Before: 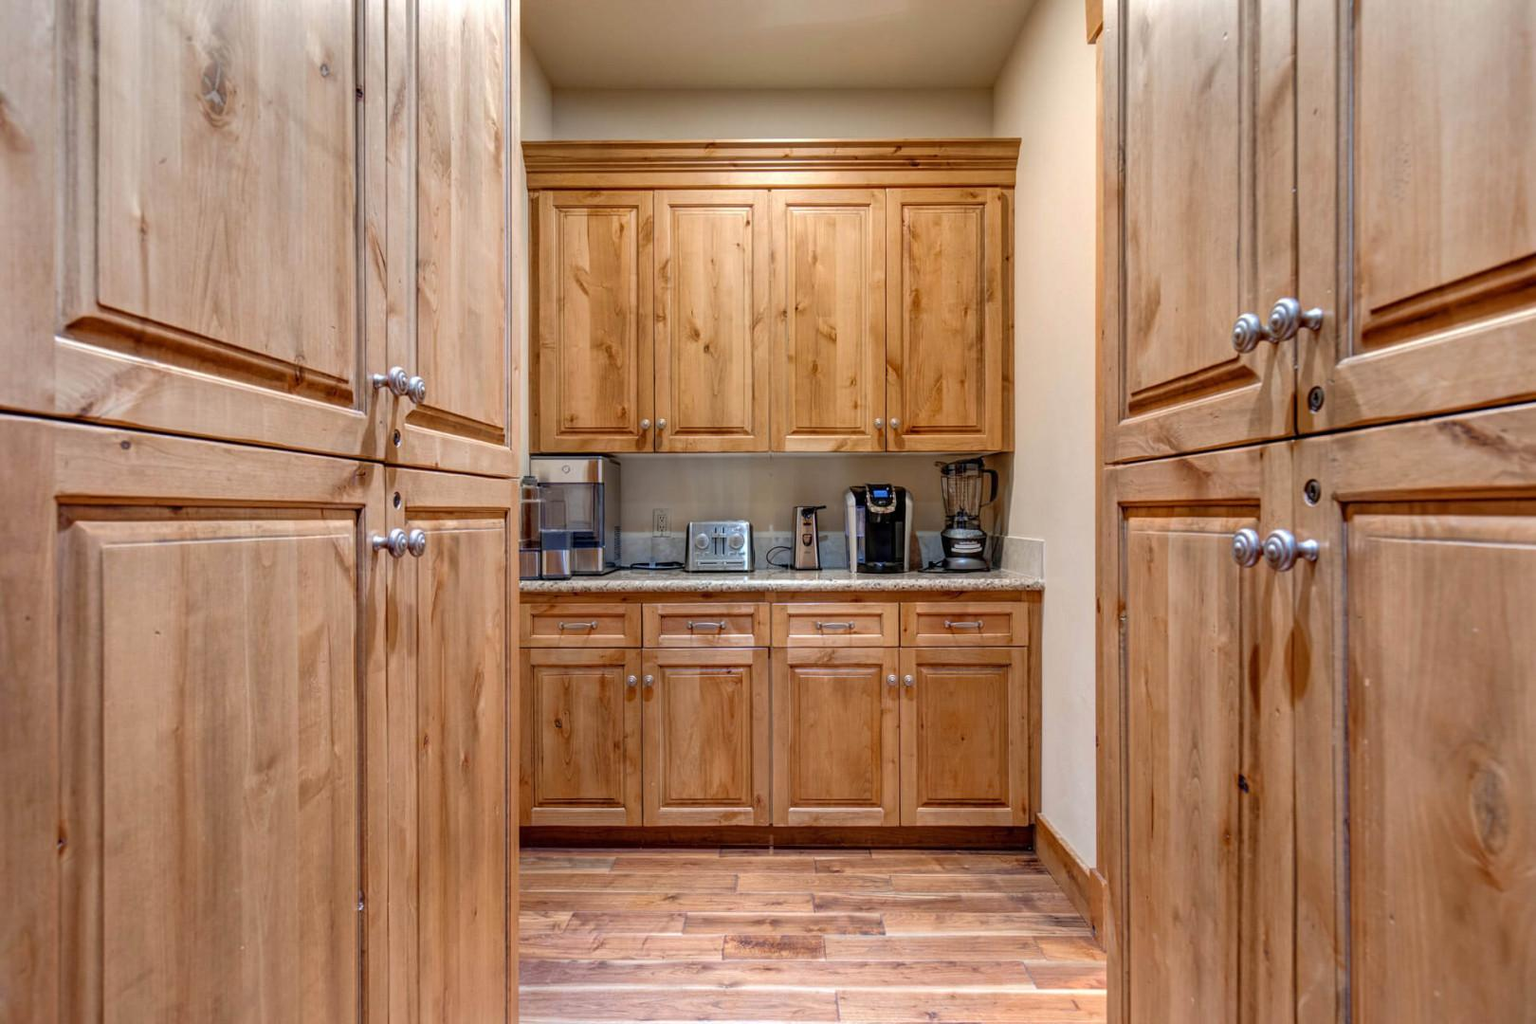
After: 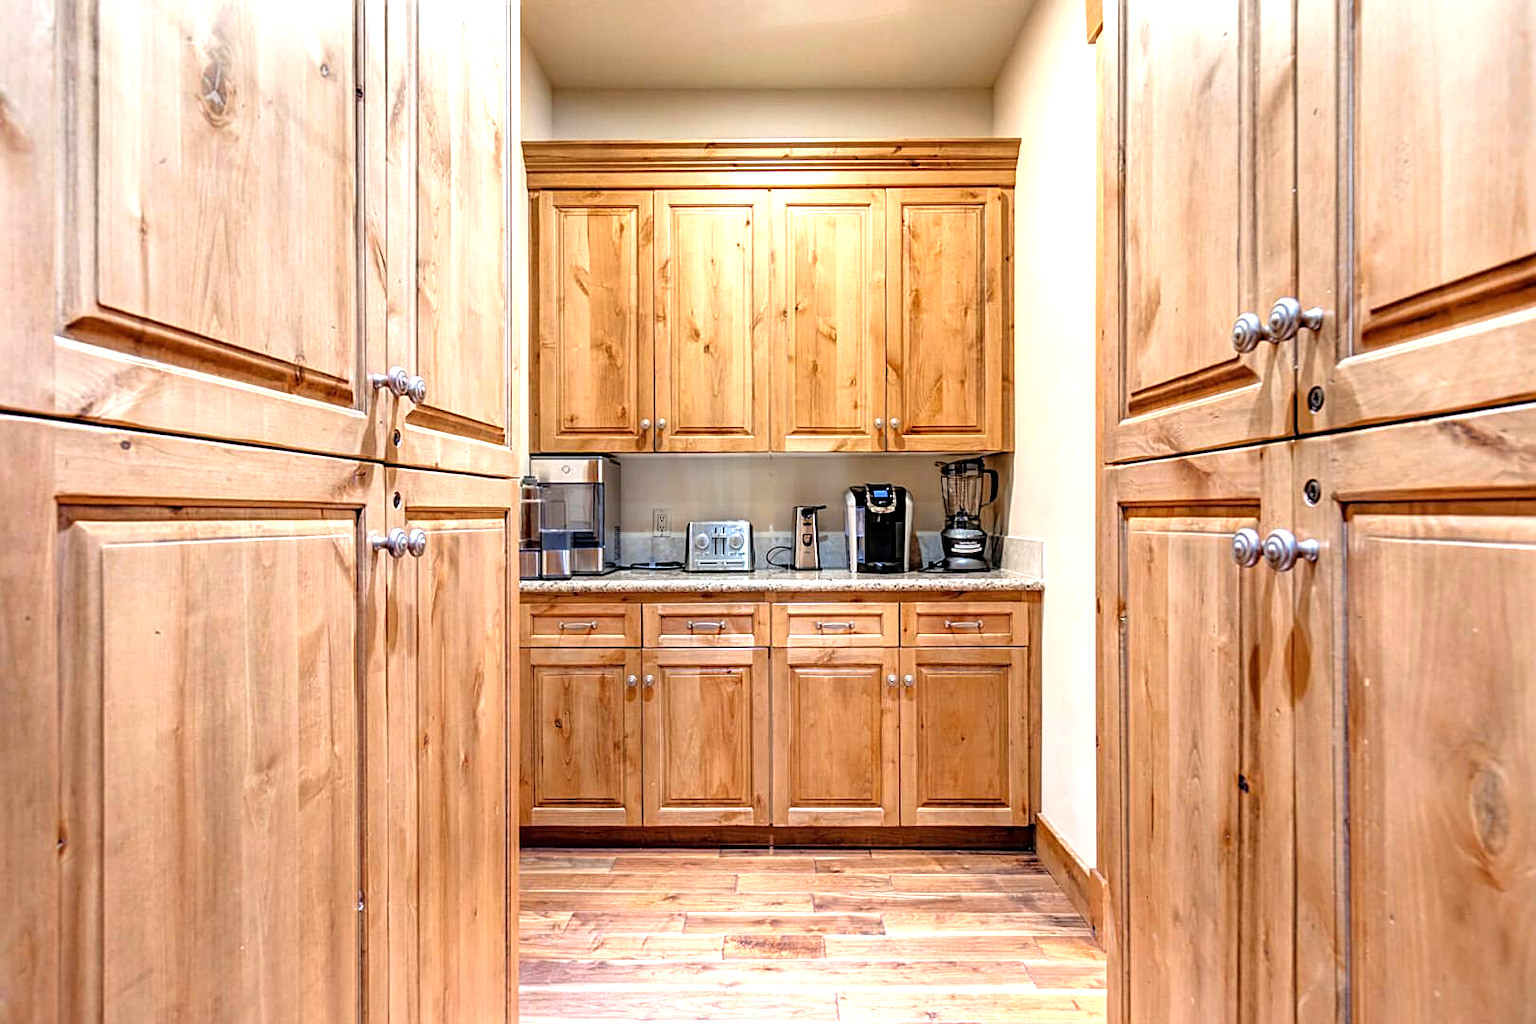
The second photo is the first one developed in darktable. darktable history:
tone equalizer: -8 EV -1.1 EV, -7 EV -1.01 EV, -6 EV -0.887 EV, -5 EV -0.609 EV, -3 EV 0.57 EV, -2 EV 0.862 EV, -1 EV 0.985 EV, +0 EV 1.07 EV
sharpen: on, module defaults
